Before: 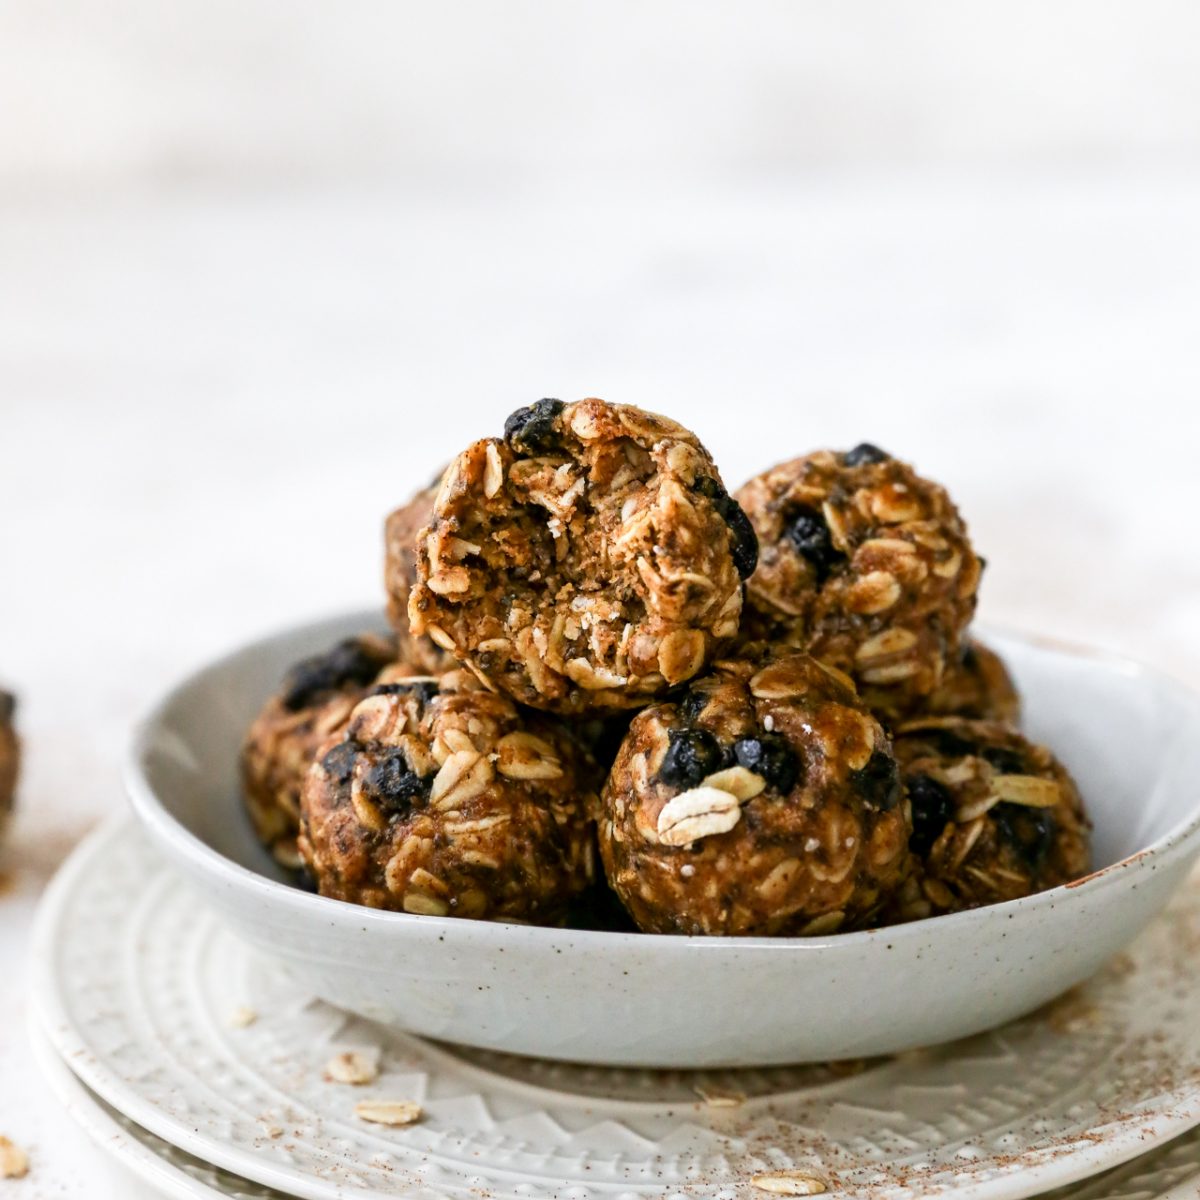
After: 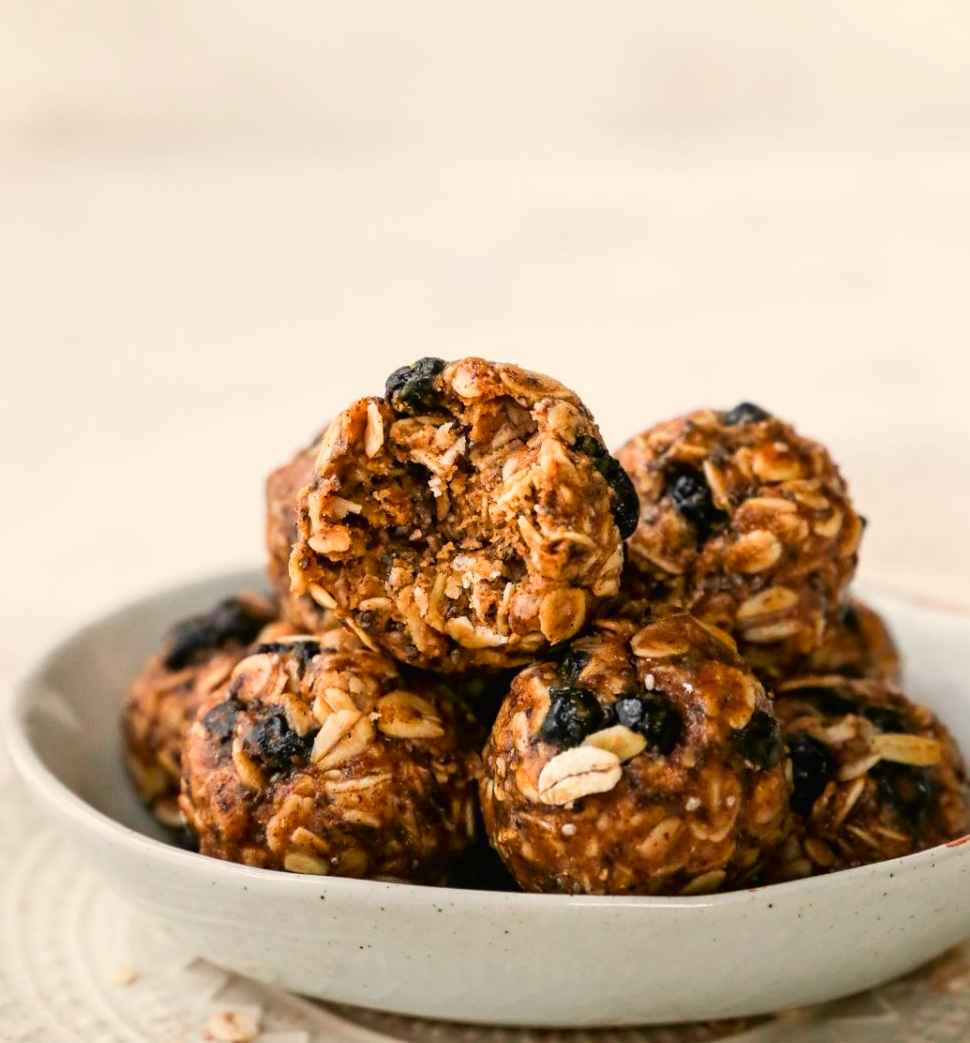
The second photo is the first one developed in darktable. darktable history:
tone curve: curves: ch0 [(0, 0.013) (0.036, 0.035) (0.274, 0.288) (0.504, 0.536) (0.844, 0.84) (1, 0.97)]; ch1 [(0, 0) (0.389, 0.403) (0.462, 0.48) (0.499, 0.5) (0.522, 0.534) (0.567, 0.588) (0.626, 0.645) (0.749, 0.781) (1, 1)]; ch2 [(0, 0) (0.457, 0.486) (0.5, 0.501) (0.533, 0.539) (0.599, 0.6) (0.704, 0.732) (1, 1)], color space Lab, independent channels, preserve colors none
crop: left 9.929%, top 3.475%, right 9.188%, bottom 9.529%
white balance: red 1.045, blue 0.932
